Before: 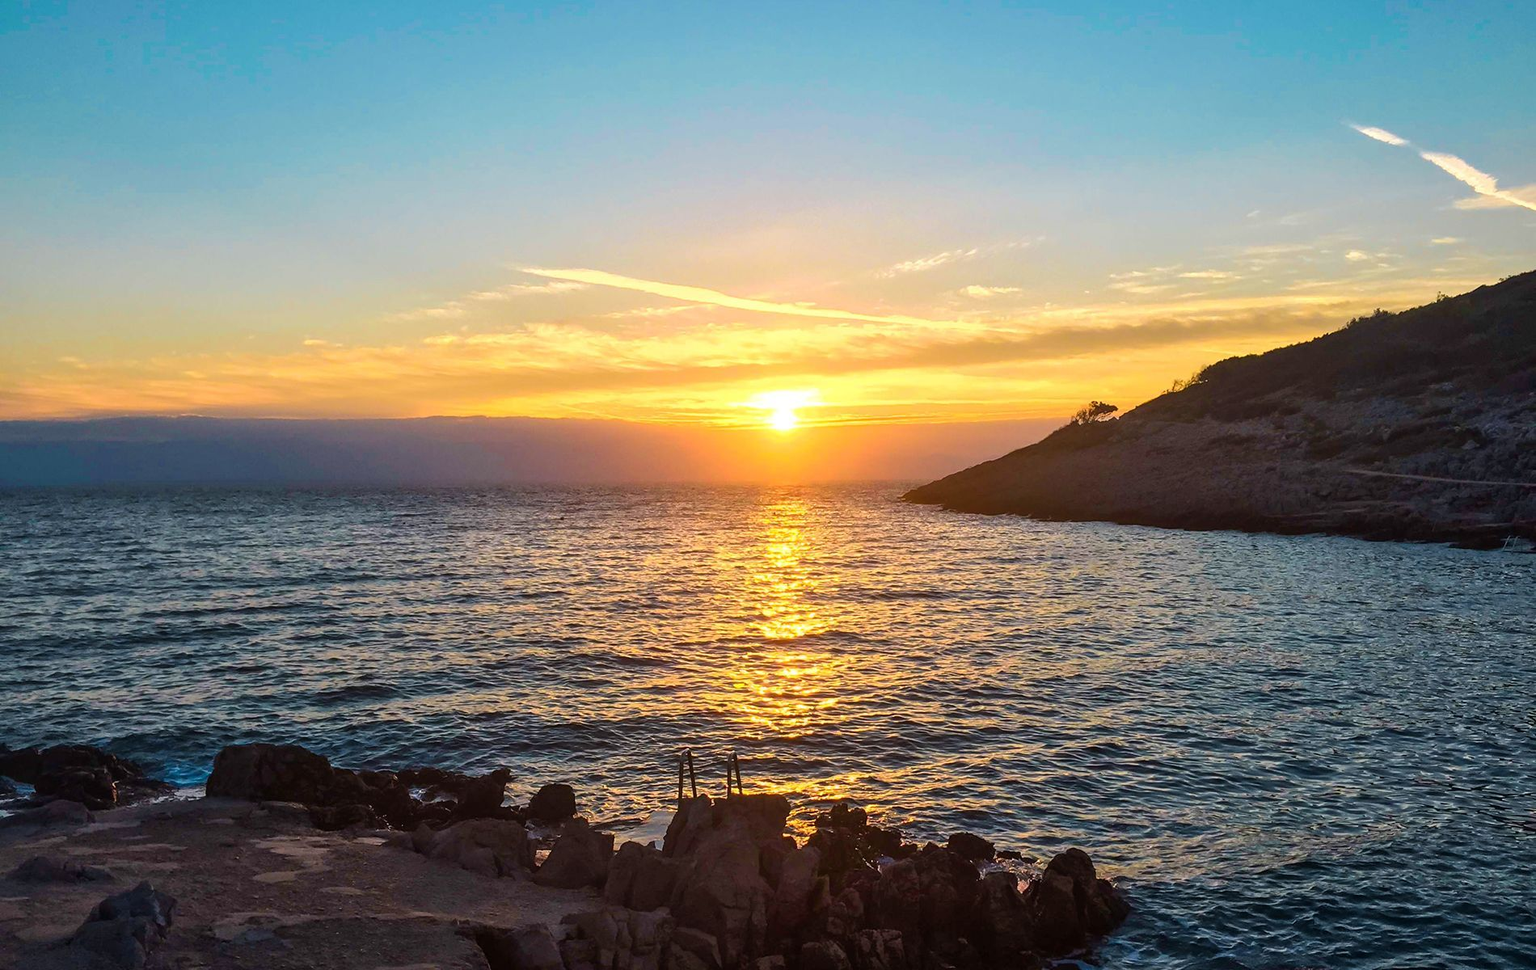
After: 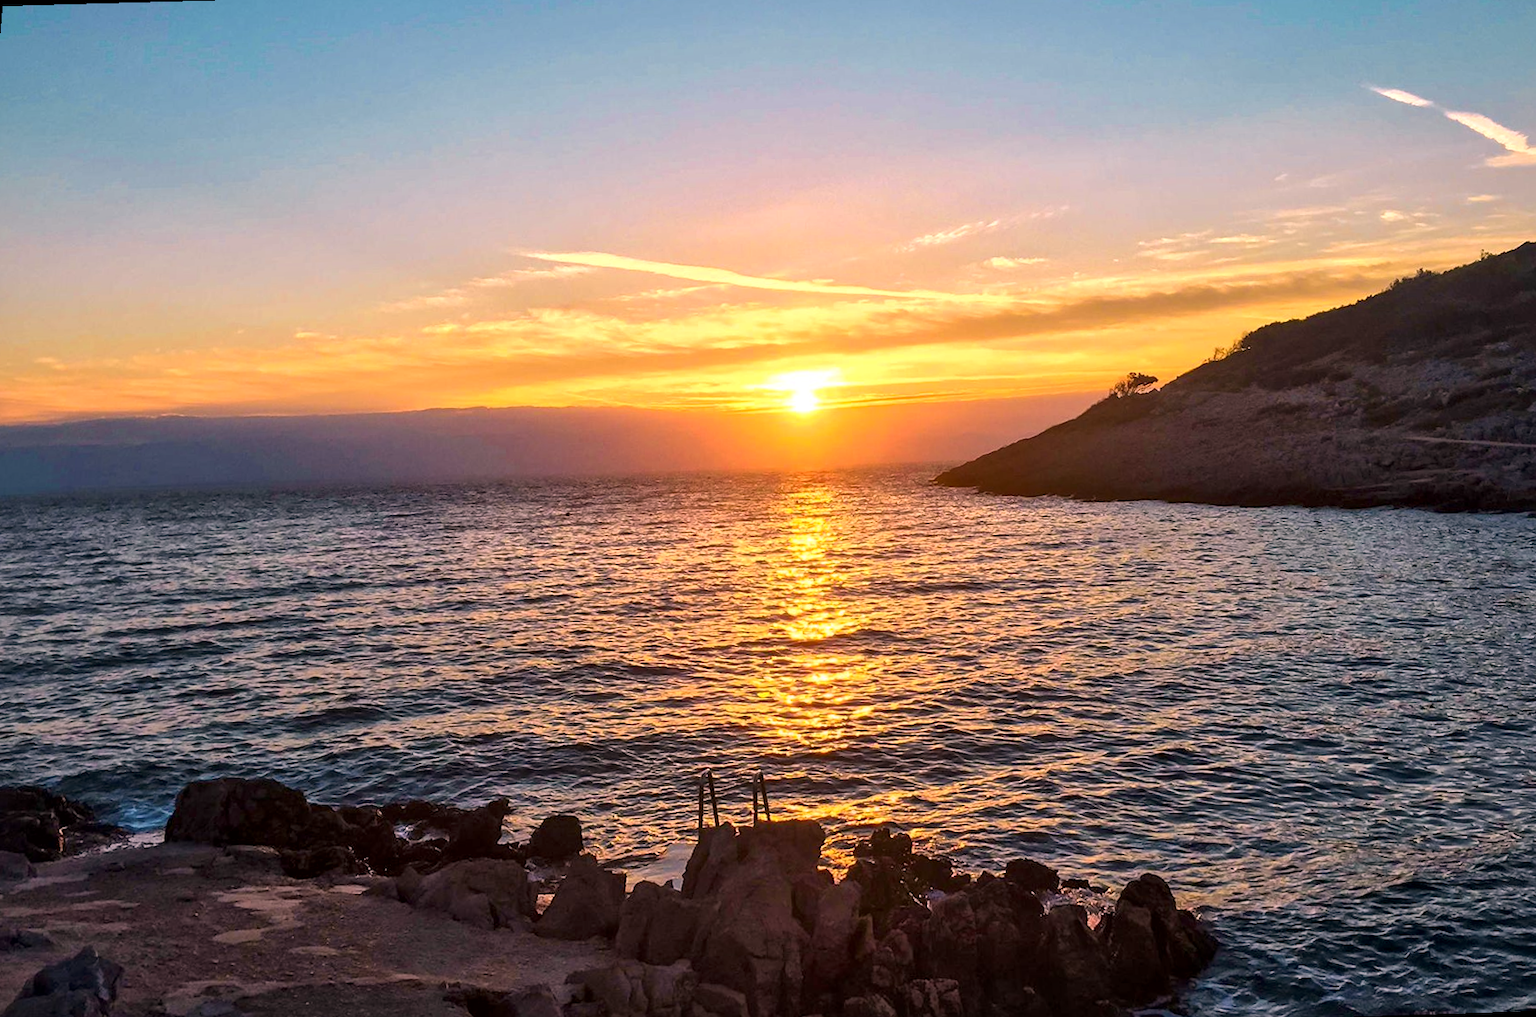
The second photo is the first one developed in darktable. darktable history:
local contrast: mode bilateral grid, contrast 20, coarseness 50, detail 140%, midtone range 0.2
rotate and perspective: rotation -1.68°, lens shift (vertical) -0.146, crop left 0.049, crop right 0.912, crop top 0.032, crop bottom 0.96
color correction: highlights a* 14.52, highlights b* 4.84
